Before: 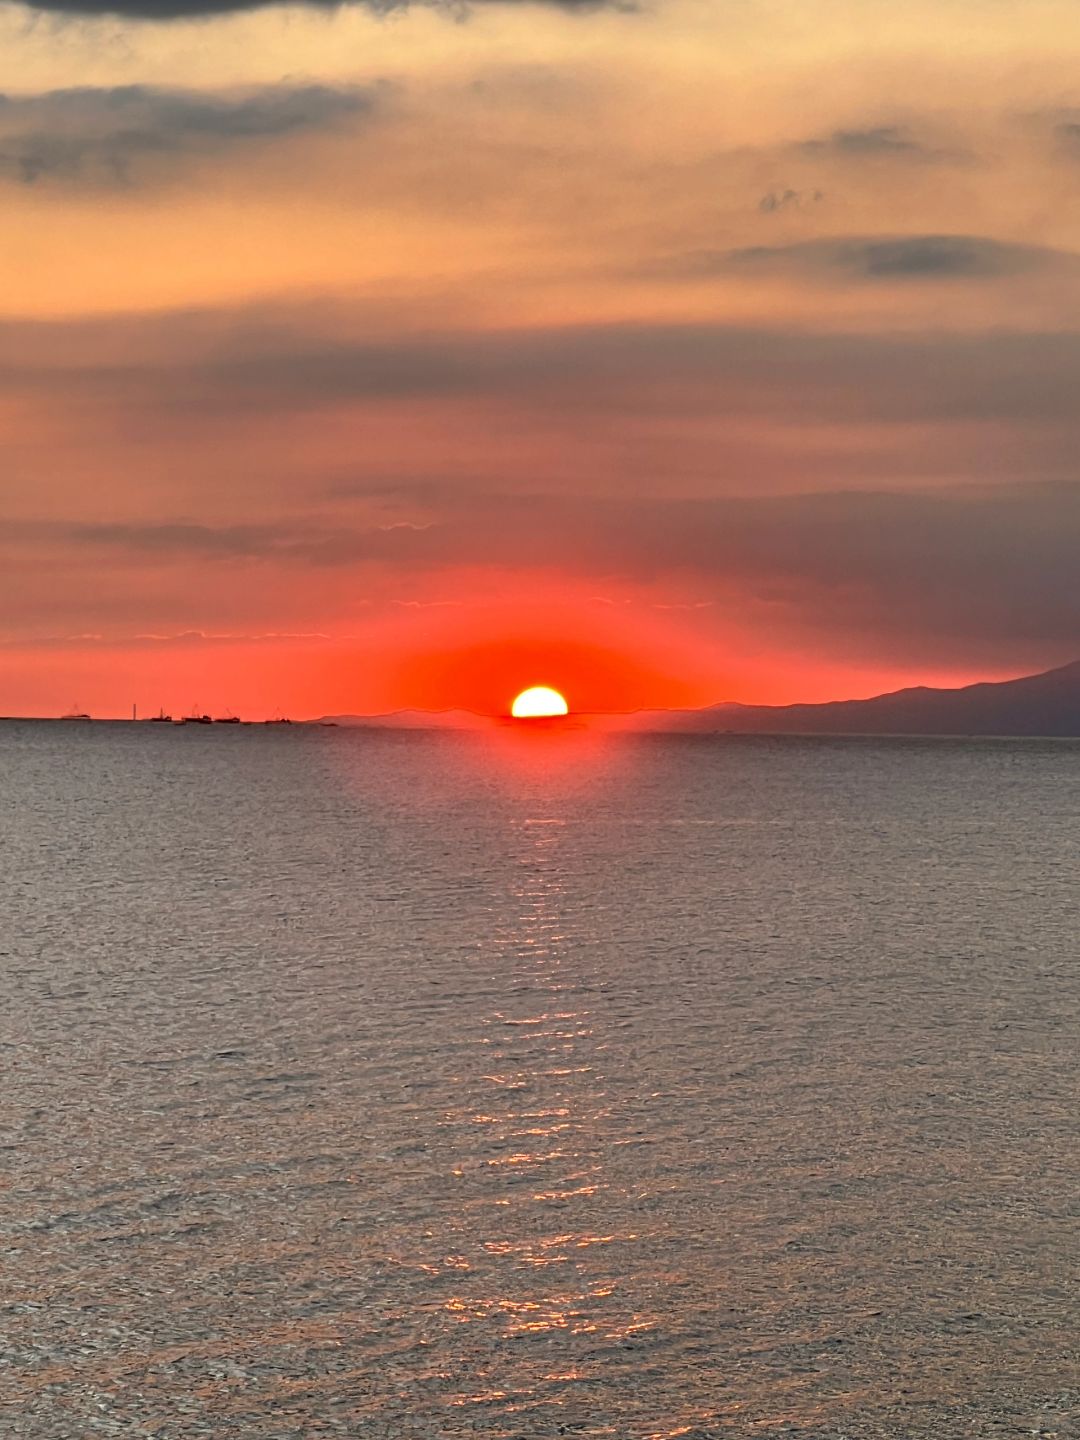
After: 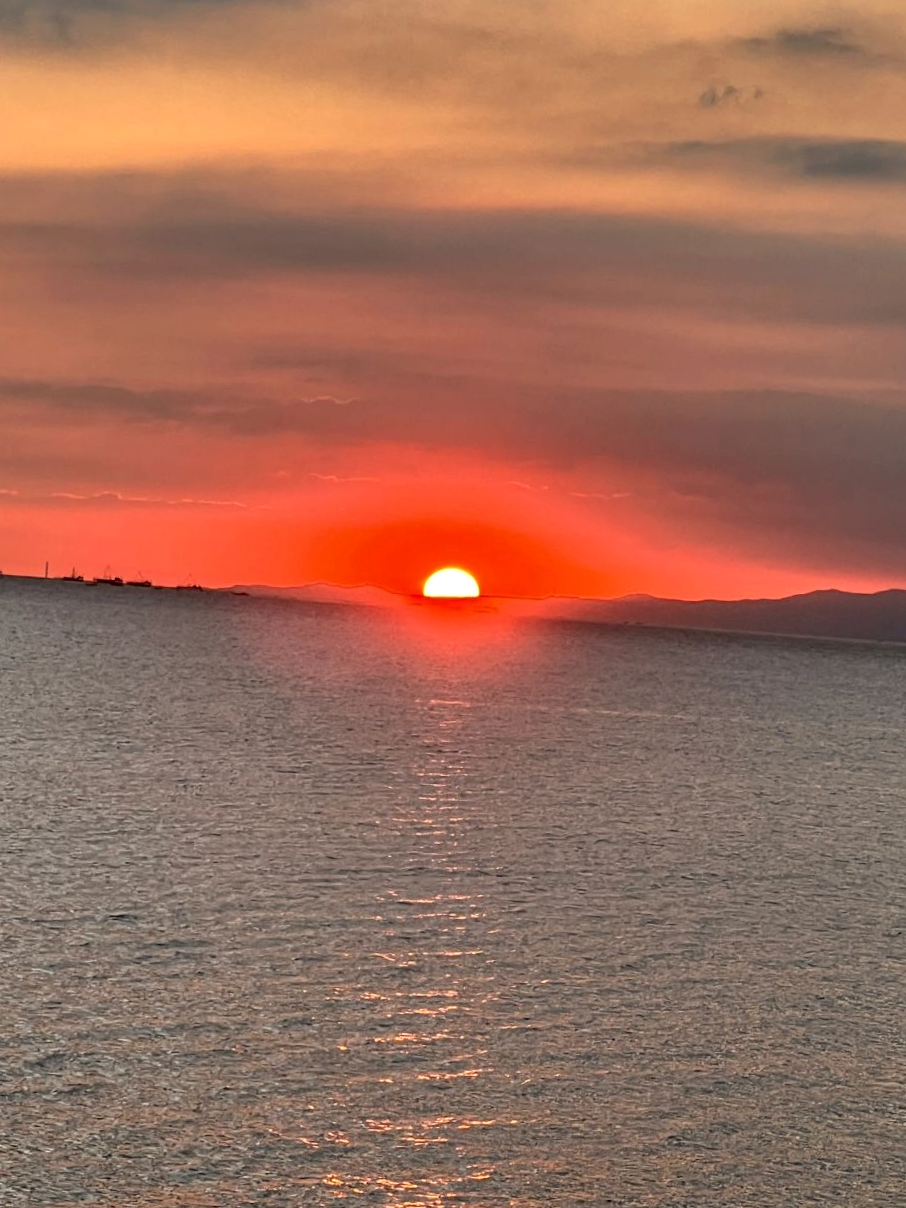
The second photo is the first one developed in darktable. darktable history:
local contrast: on, module defaults
crop and rotate: angle -3.27°, left 5.211%, top 5.211%, right 4.607%, bottom 4.607%
shadows and highlights: shadows 43.71, white point adjustment -1.46, soften with gaussian
